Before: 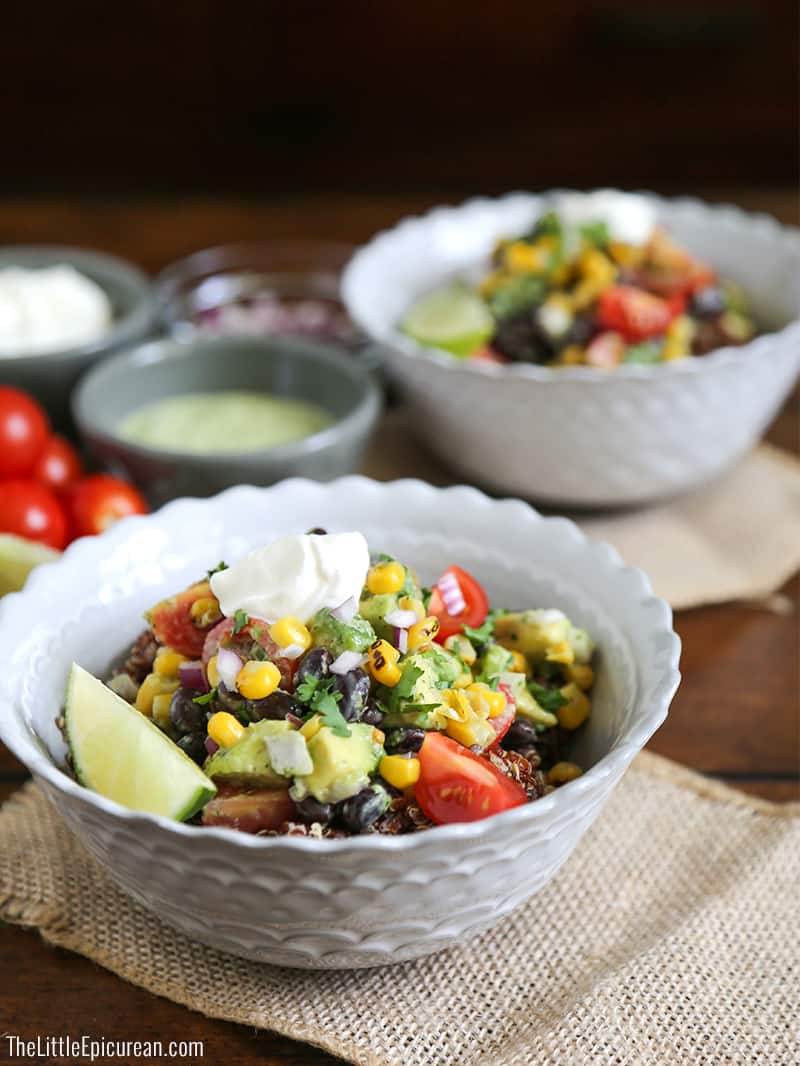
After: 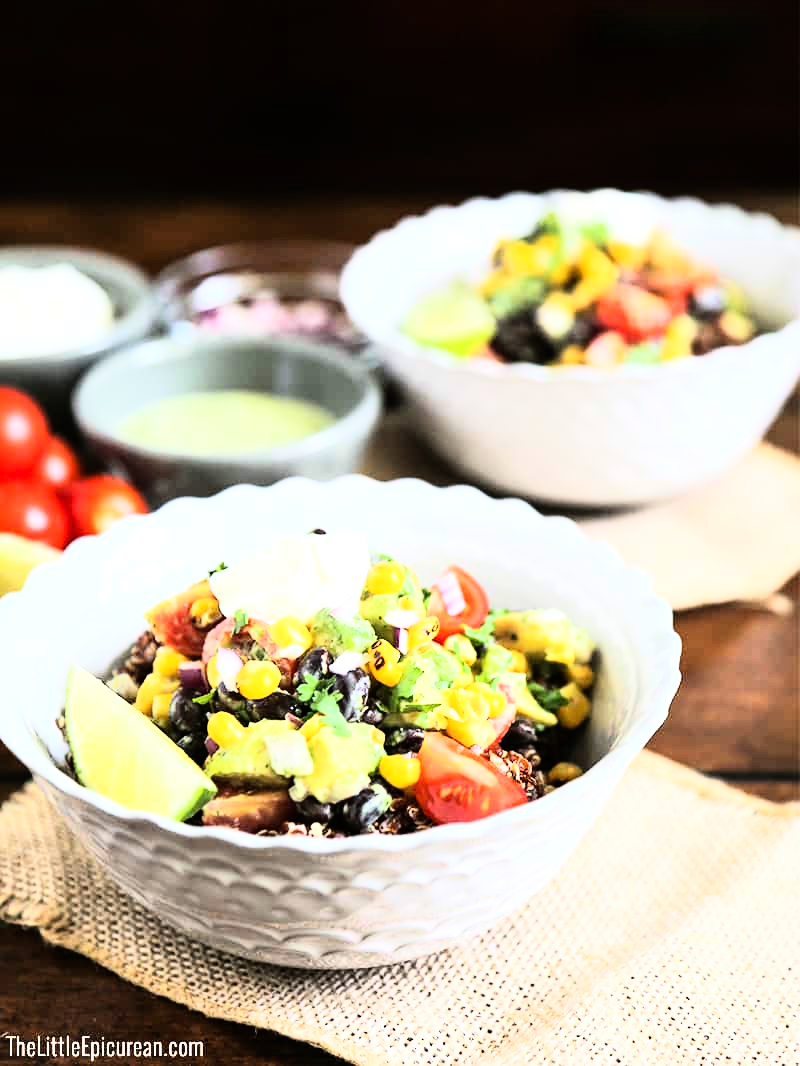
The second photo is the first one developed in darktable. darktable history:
rgb curve: curves: ch0 [(0, 0) (0.21, 0.15) (0.24, 0.21) (0.5, 0.75) (0.75, 0.96) (0.89, 0.99) (1, 1)]; ch1 [(0, 0.02) (0.21, 0.13) (0.25, 0.2) (0.5, 0.67) (0.75, 0.9) (0.89, 0.97) (1, 1)]; ch2 [(0, 0.02) (0.21, 0.13) (0.25, 0.2) (0.5, 0.67) (0.75, 0.9) (0.89, 0.97) (1, 1)], compensate middle gray true
exposure: exposure 0.426 EV, compensate highlight preservation false
